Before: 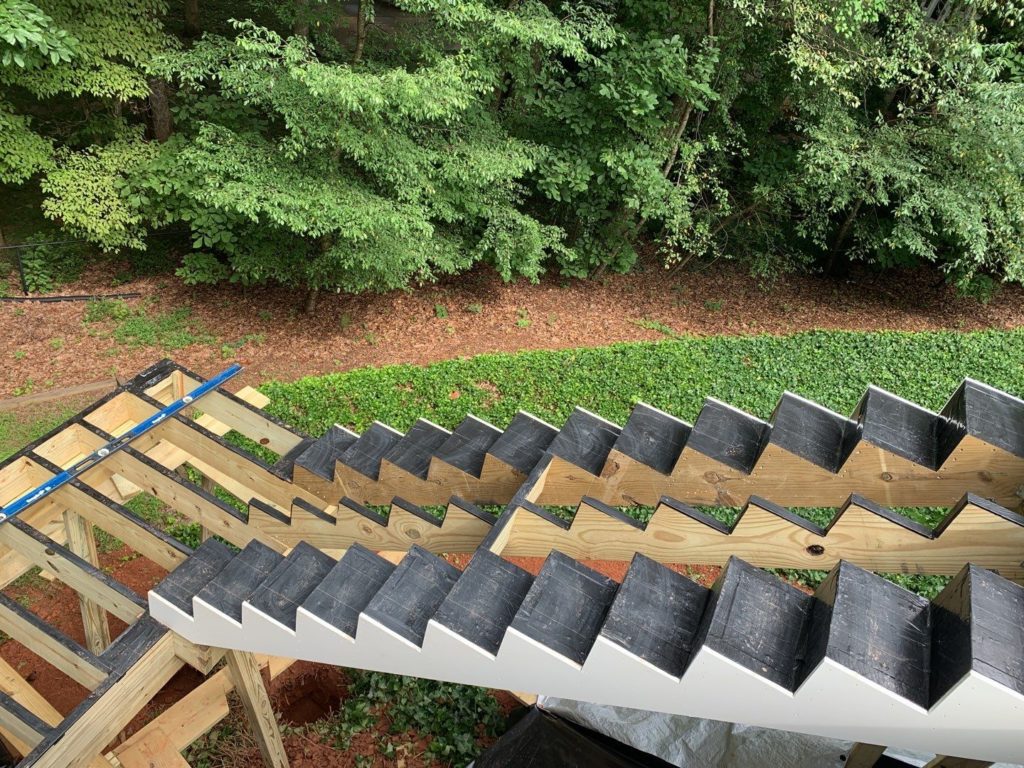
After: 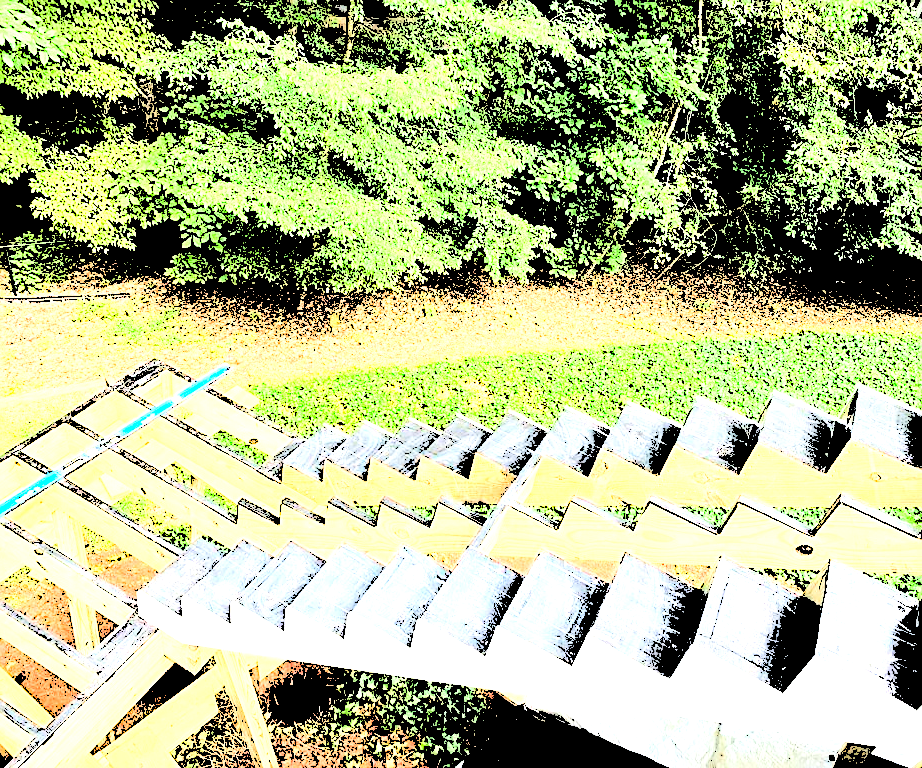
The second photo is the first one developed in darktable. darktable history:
crop and rotate: left 1.088%, right 8.807%
levels: levels [0.246, 0.246, 0.506]
sharpen: on, module defaults
exposure: exposure 0.496 EV, compensate highlight preservation false
tone equalizer: -8 EV -1.08 EV, -7 EV -1.01 EV, -6 EV -0.867 EV, -5 EV -0.578 EV, -3 EV 0.578 EV, -2 EV 0.867 EV, -1 EV 1.01 EV, +0 EV 1.08 EV, edges refinement/feathering 500, mask exposure compensation -1.57 EV, preserve details no
